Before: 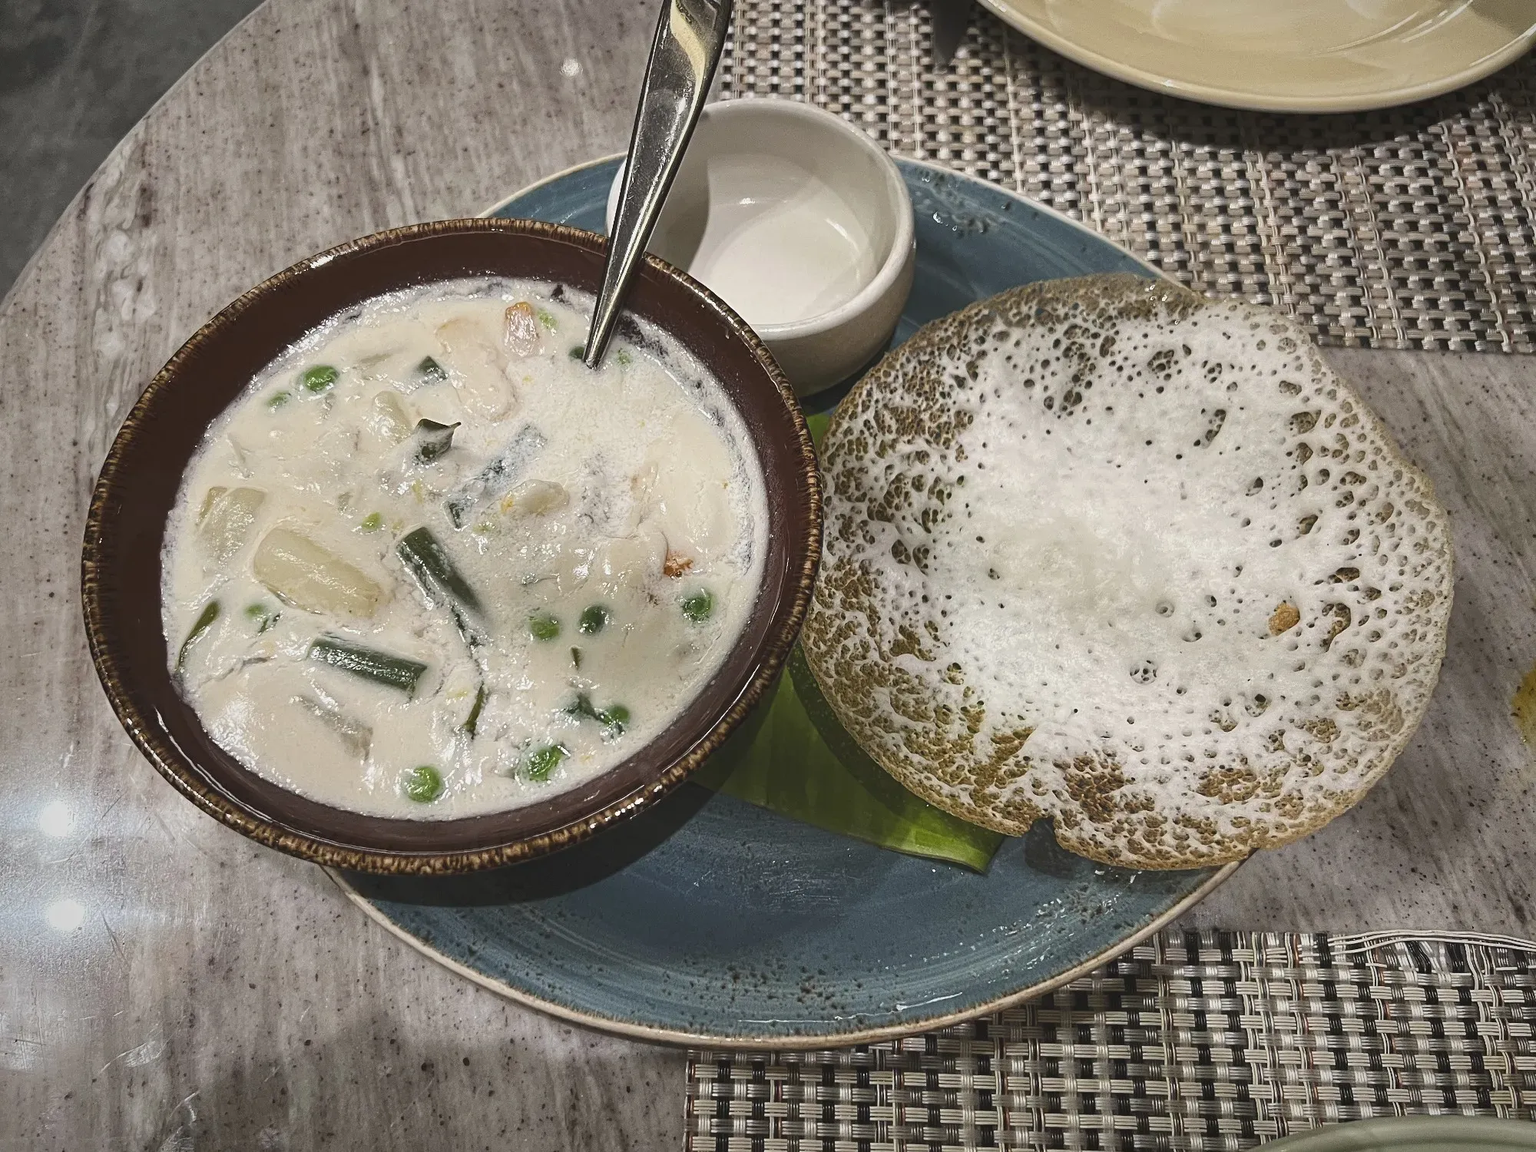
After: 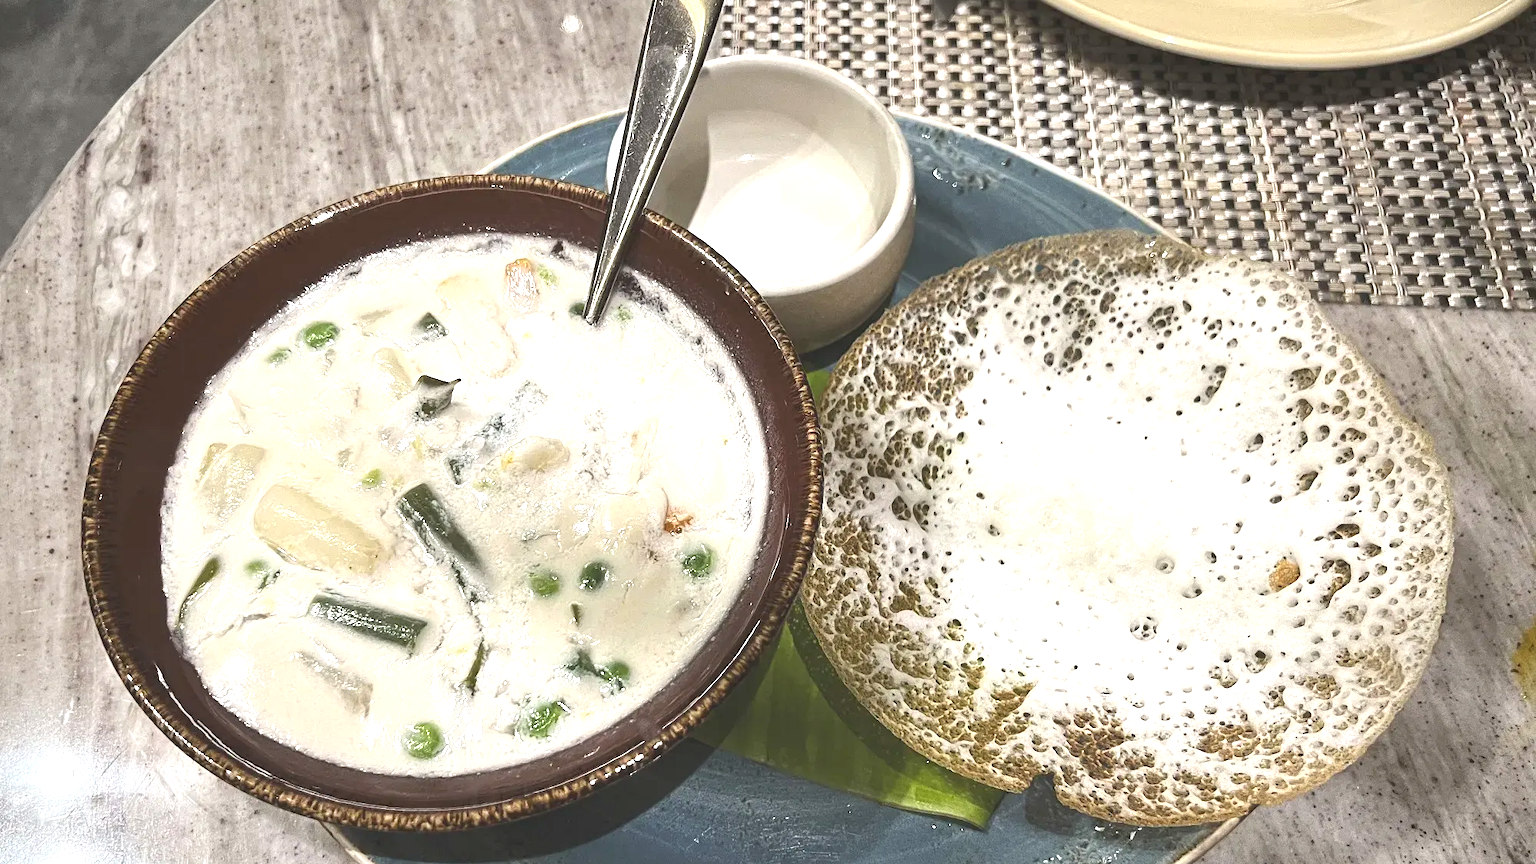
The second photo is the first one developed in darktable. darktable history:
crop: top 3.857%, bottom 21.132%
exposure: black level correction 0, exposure 1 EV, compensate highlight preservation false
